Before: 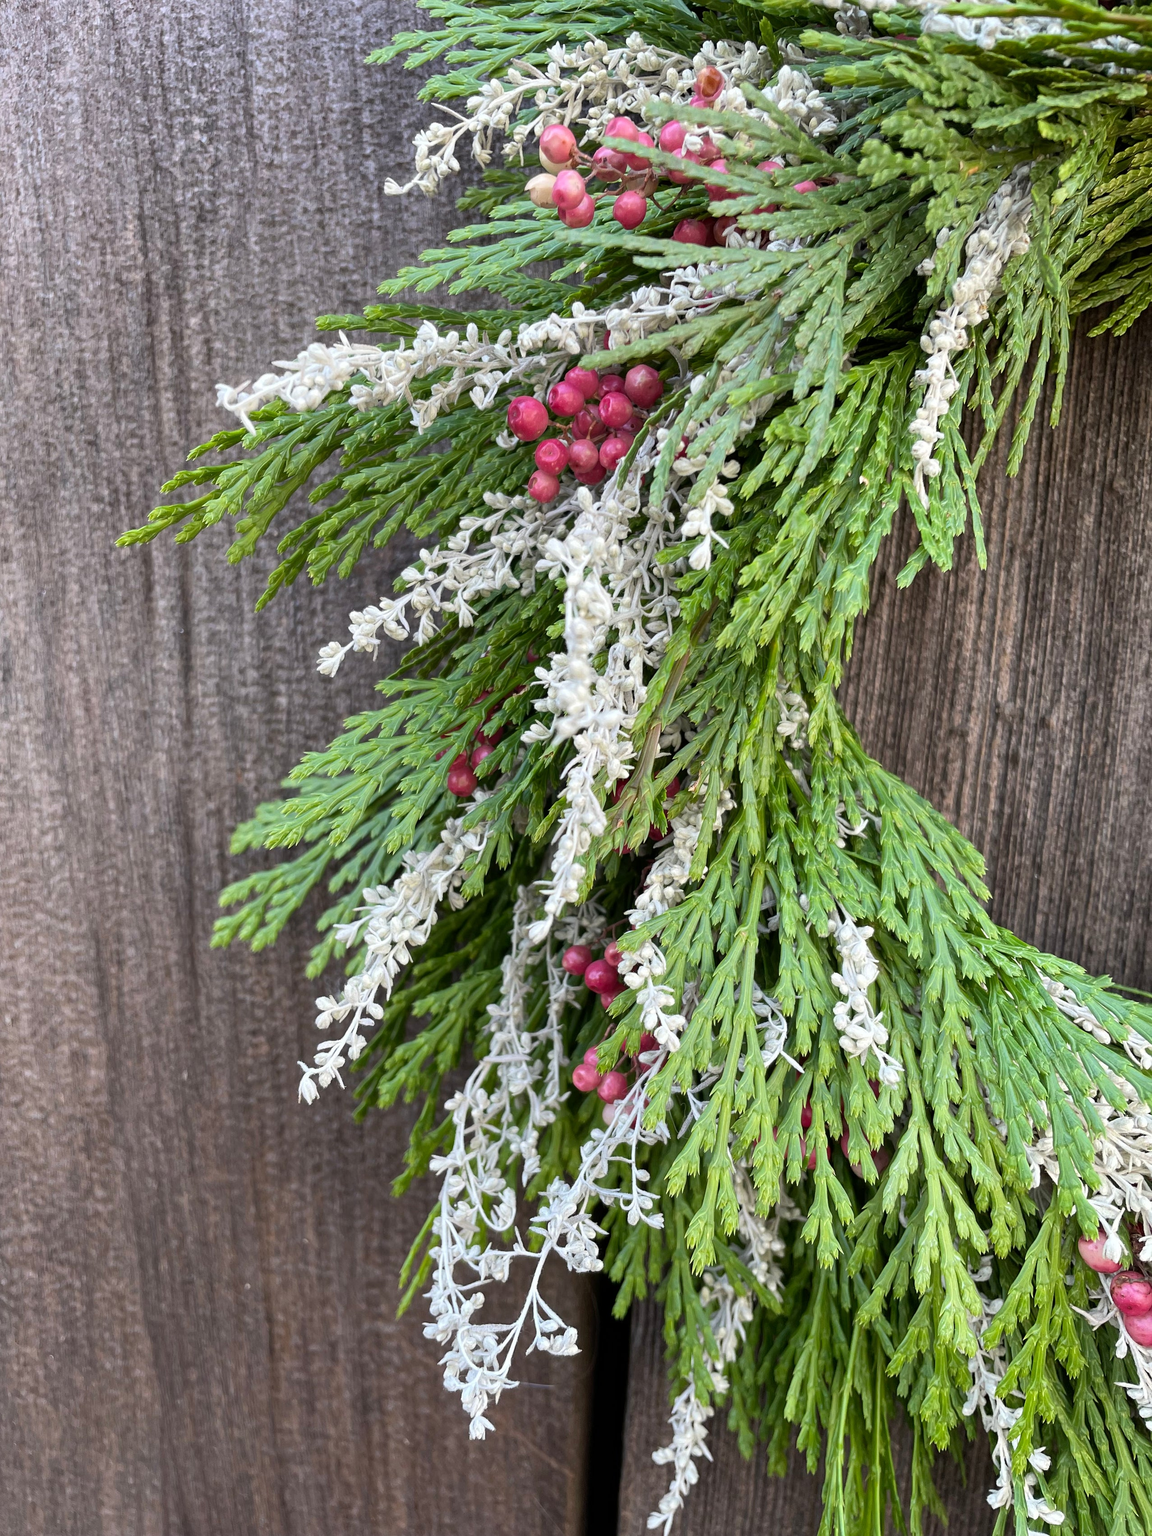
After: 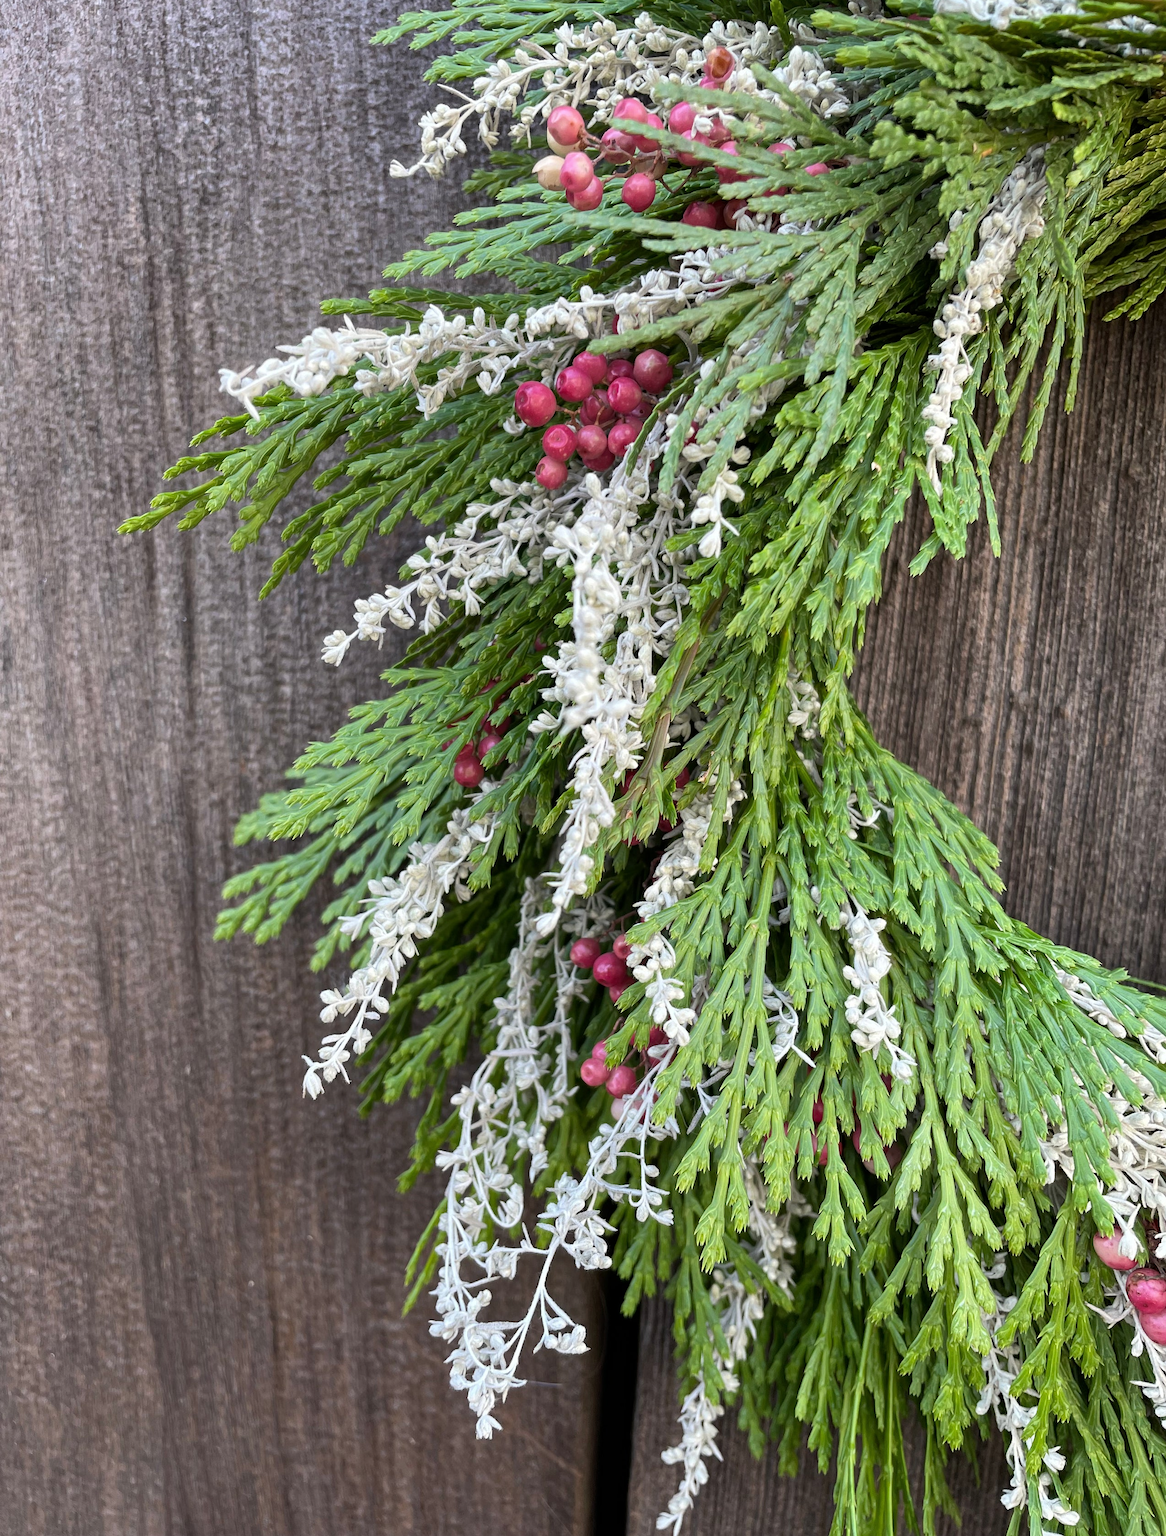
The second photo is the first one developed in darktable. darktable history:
crop: top 1.324%, right 0.059%
exposure: compensate highlight preservation false
levels: levels [0, 0.51, 1]
